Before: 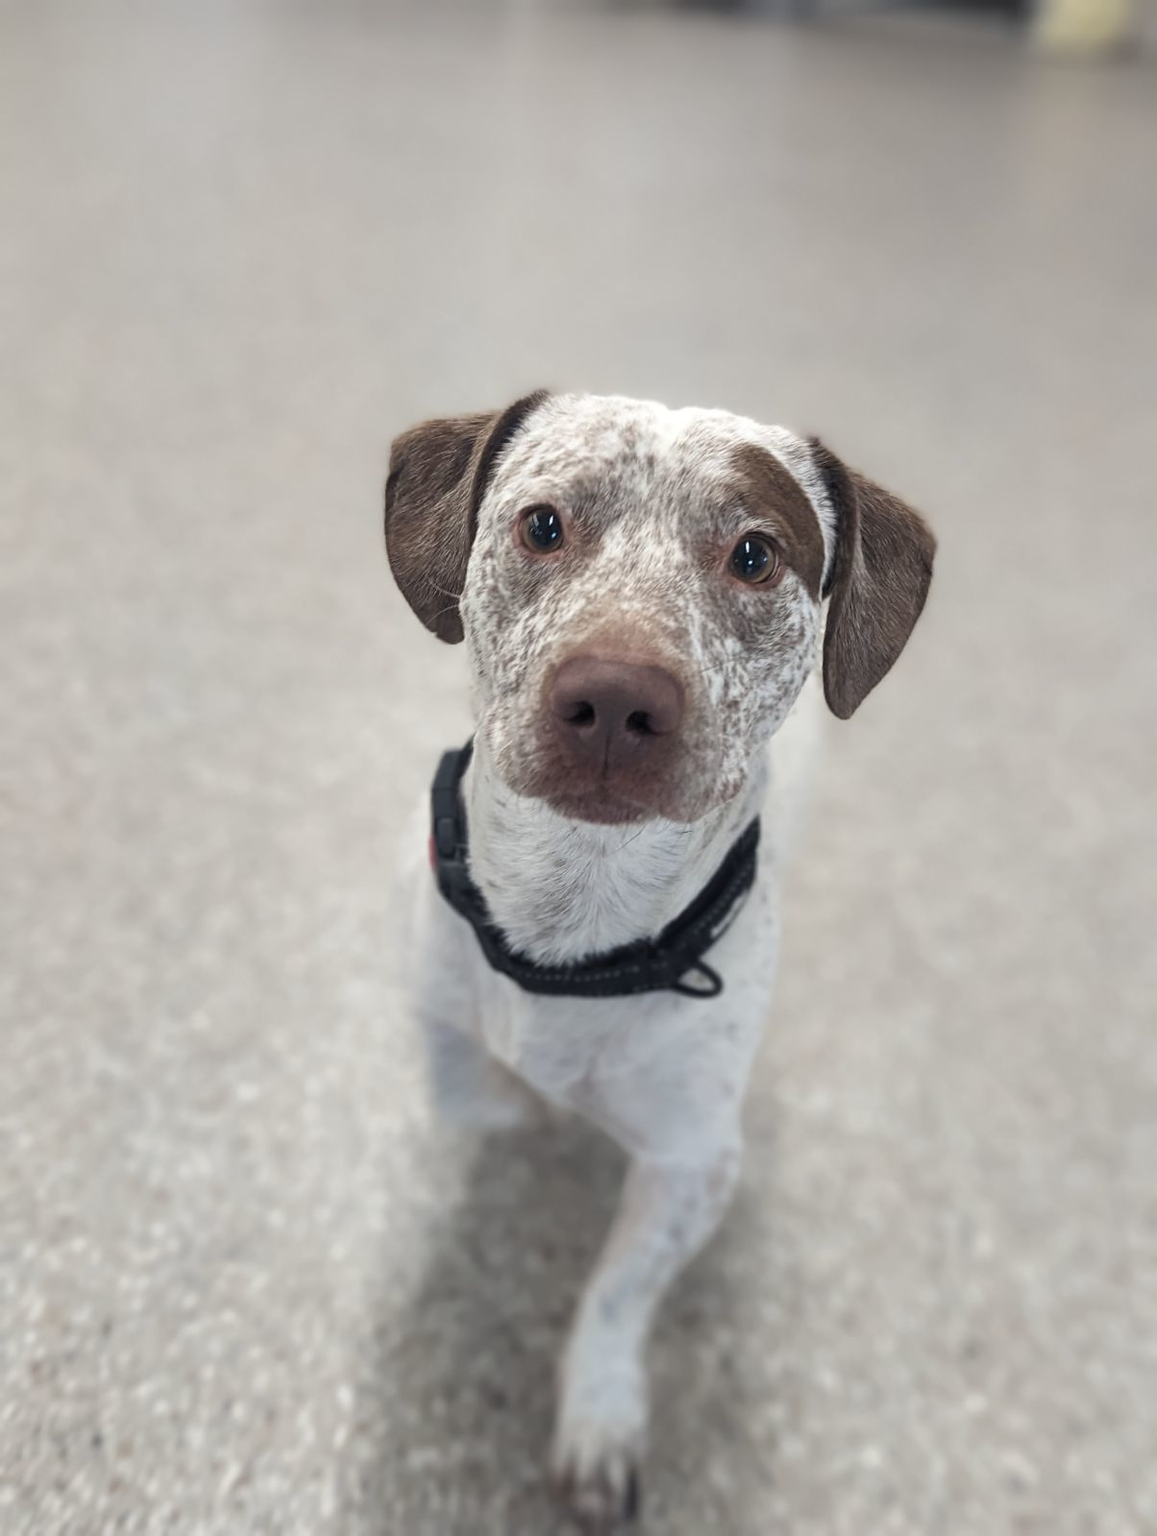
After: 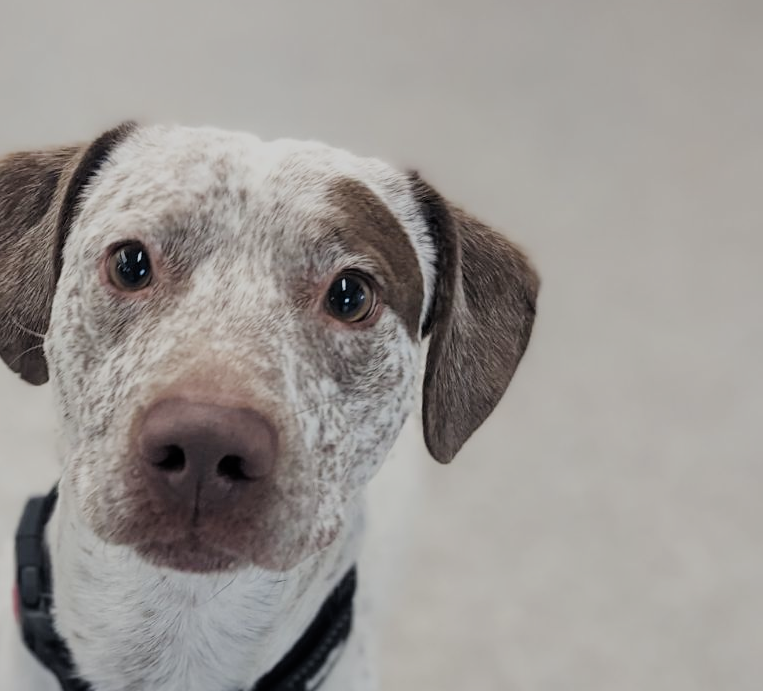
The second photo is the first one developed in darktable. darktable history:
filmic rgb: black relative exposure -7.17 EV, white relative exposure 5.36 EV, hardness 3.03
crop: left 36.087%, top 17.87%, right 0.493%, bottom 38.898%
